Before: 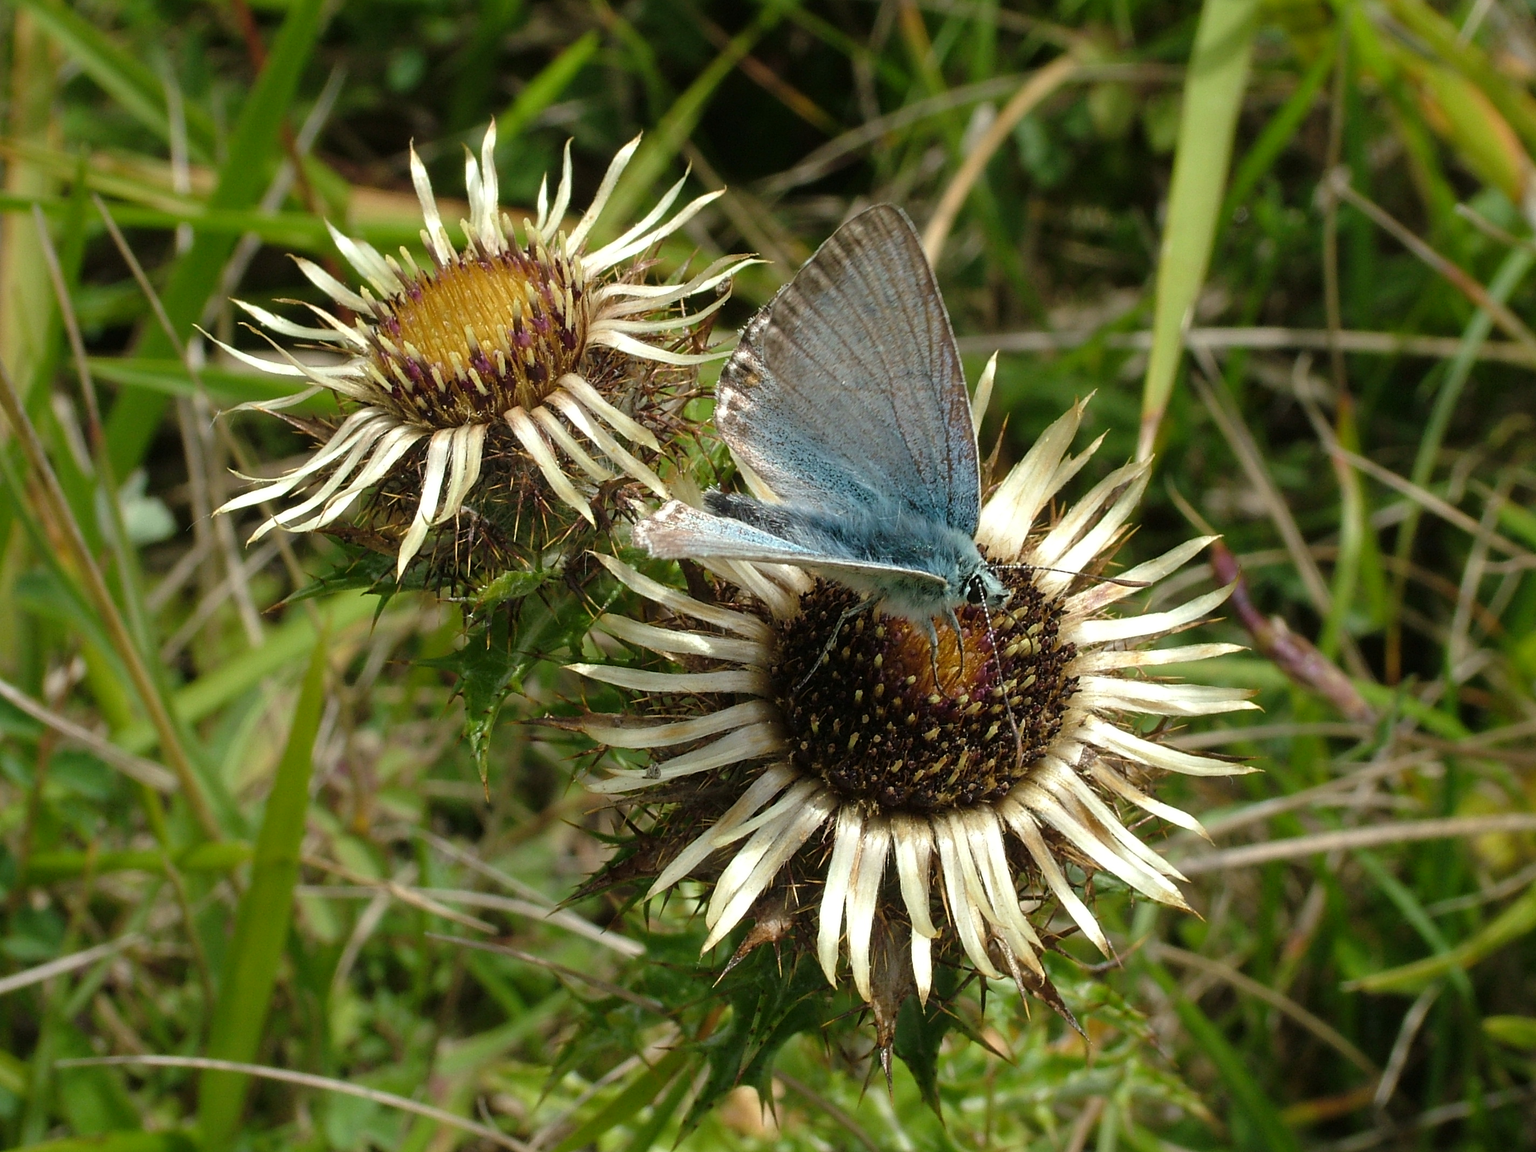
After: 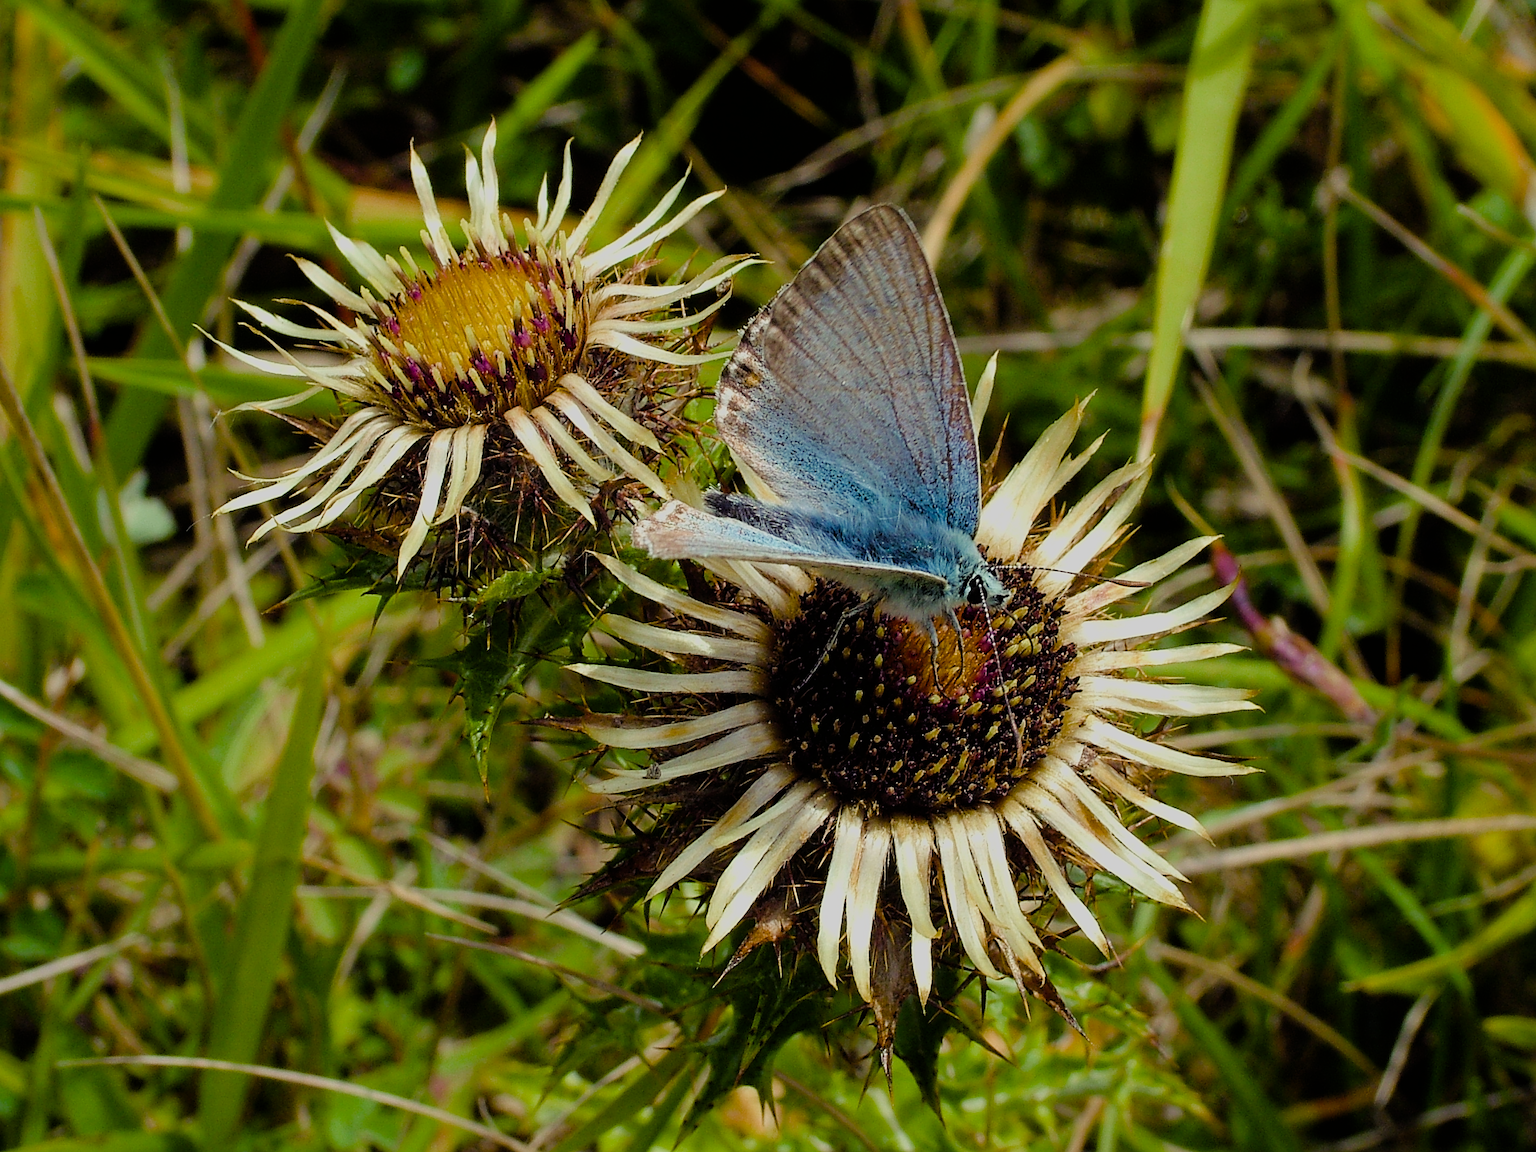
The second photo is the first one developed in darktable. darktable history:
color balance rgb: shadows lift › luminance -21.971%, shadows lift › chroma 9.039%, shadows lift › hue 284.66°, perceptual saturation grading › global saturation 23.5%, perceptual saturation grading › highlights -23.409%, perceptual saturation grading › mid-tones 24.667%, perceptual saturation grading › shadows 39.418%, global vibrance 20%
filmic rgb: black relative exposure -7.17 EV, white relative exposure 5.38 EV, threshold 5.96 EV, hardness 3.02, color science v6 (2022), enable highlight reconstruction true
sharpen: on, module defaults
